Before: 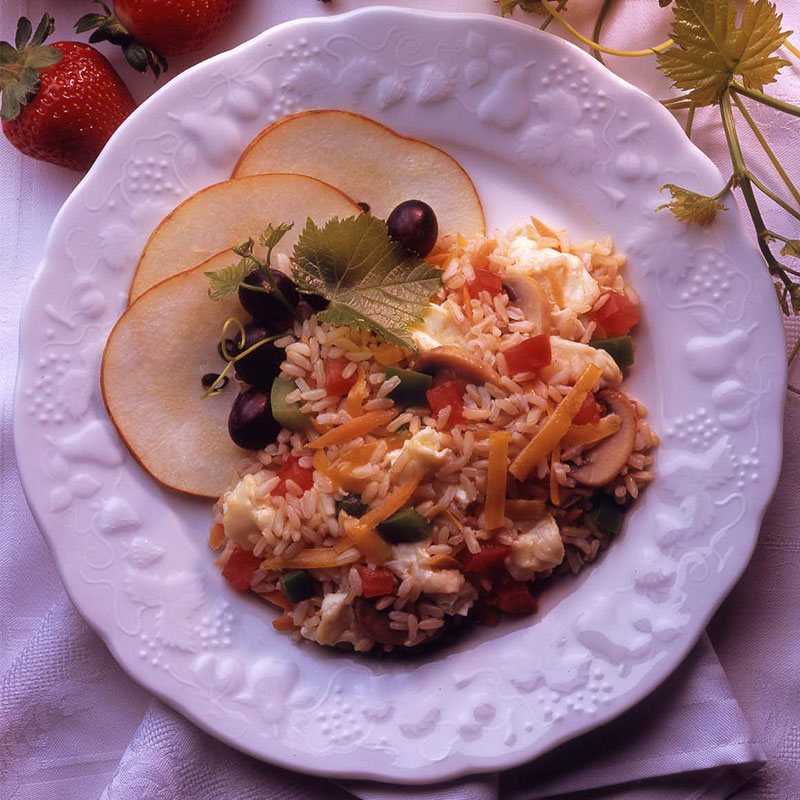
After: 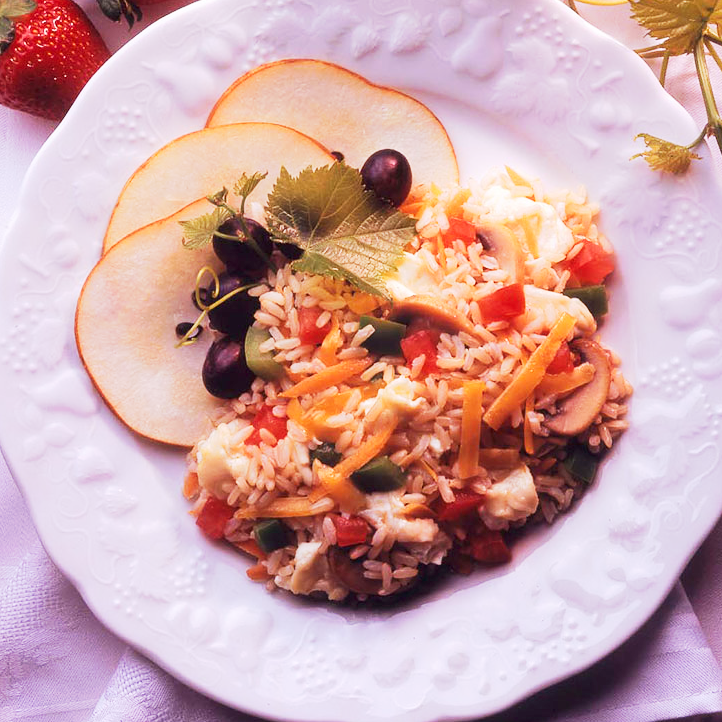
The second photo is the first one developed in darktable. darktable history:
tone curve: curves: ch0 [(0, 0) (0.003, 0.015) (0.011, 0.025) (0.025, 0.056) (0.044, 0.104) (0.069, 0.139) (0.1, 0.181) (0.136, 0.226) (0.177, 0.28) (0.224, 0.346) (0.277, 0.42) (0.335, 0.505) (0.399, 0.594) (0.468, 0.699) (0.543, 0.776) (0.623, 0.848) (0.709, 0.893) (0.801, 0.93) (0.898, 0.97) (1, 1)], preserve colors none
crop: left 3.305%, top 6.436%, right 6.389%, bottom 3.258%
